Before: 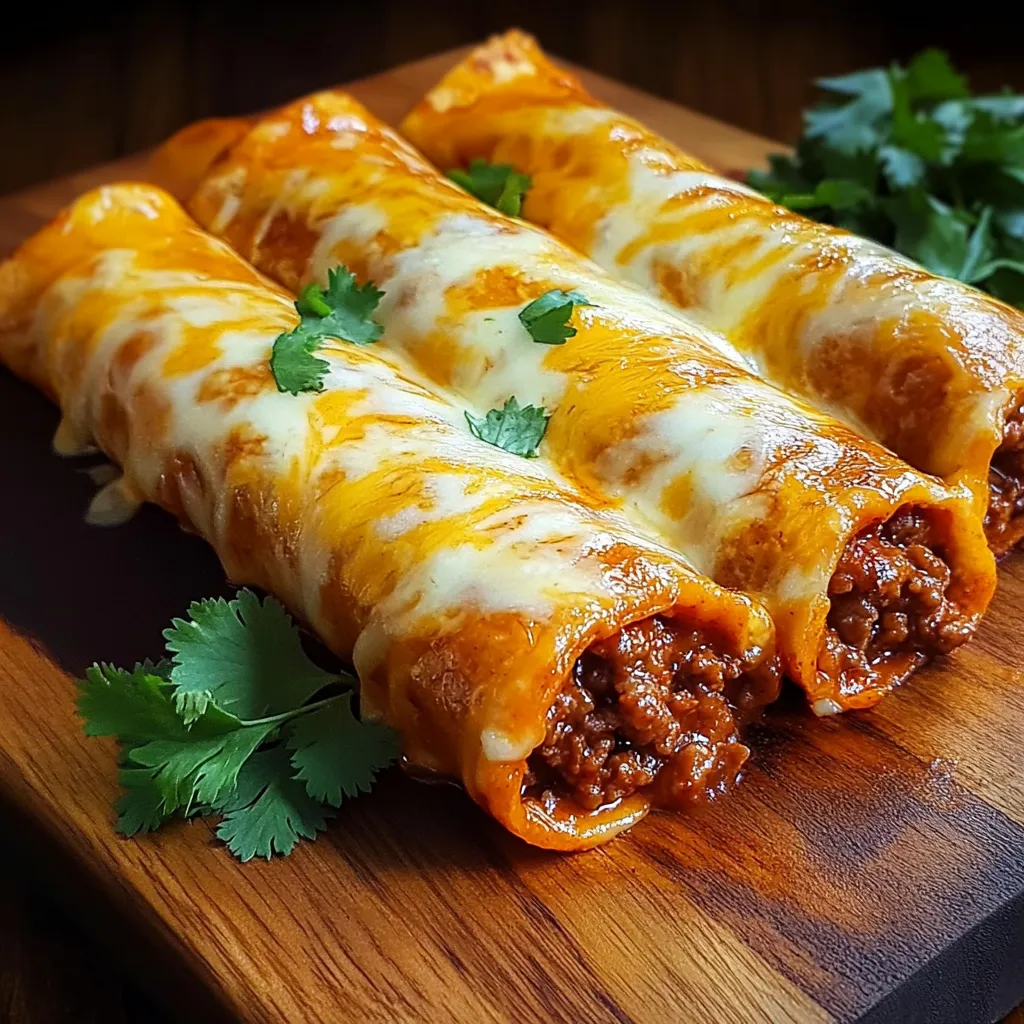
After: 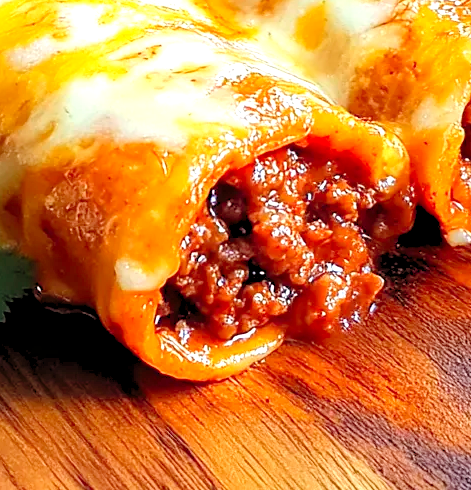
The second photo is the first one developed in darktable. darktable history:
crop: left 35.775%, top 45.929%, right 18.227%, bottom 6.123%
levels: black 0.082%, levels [0.036, 0.364, 0.827]
